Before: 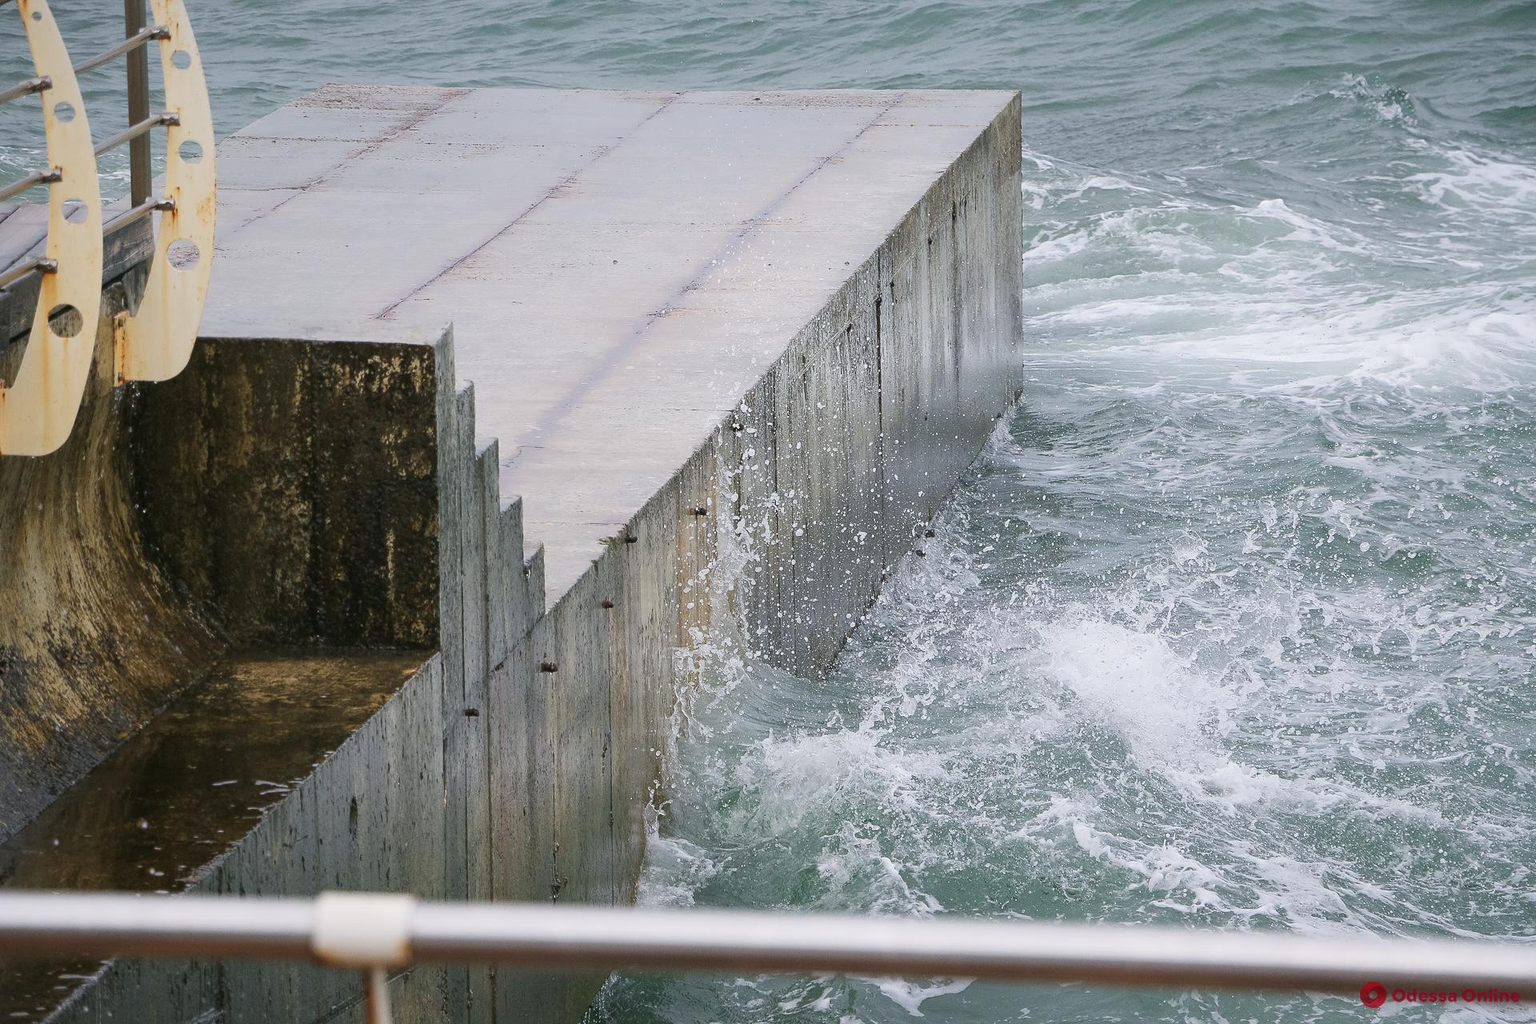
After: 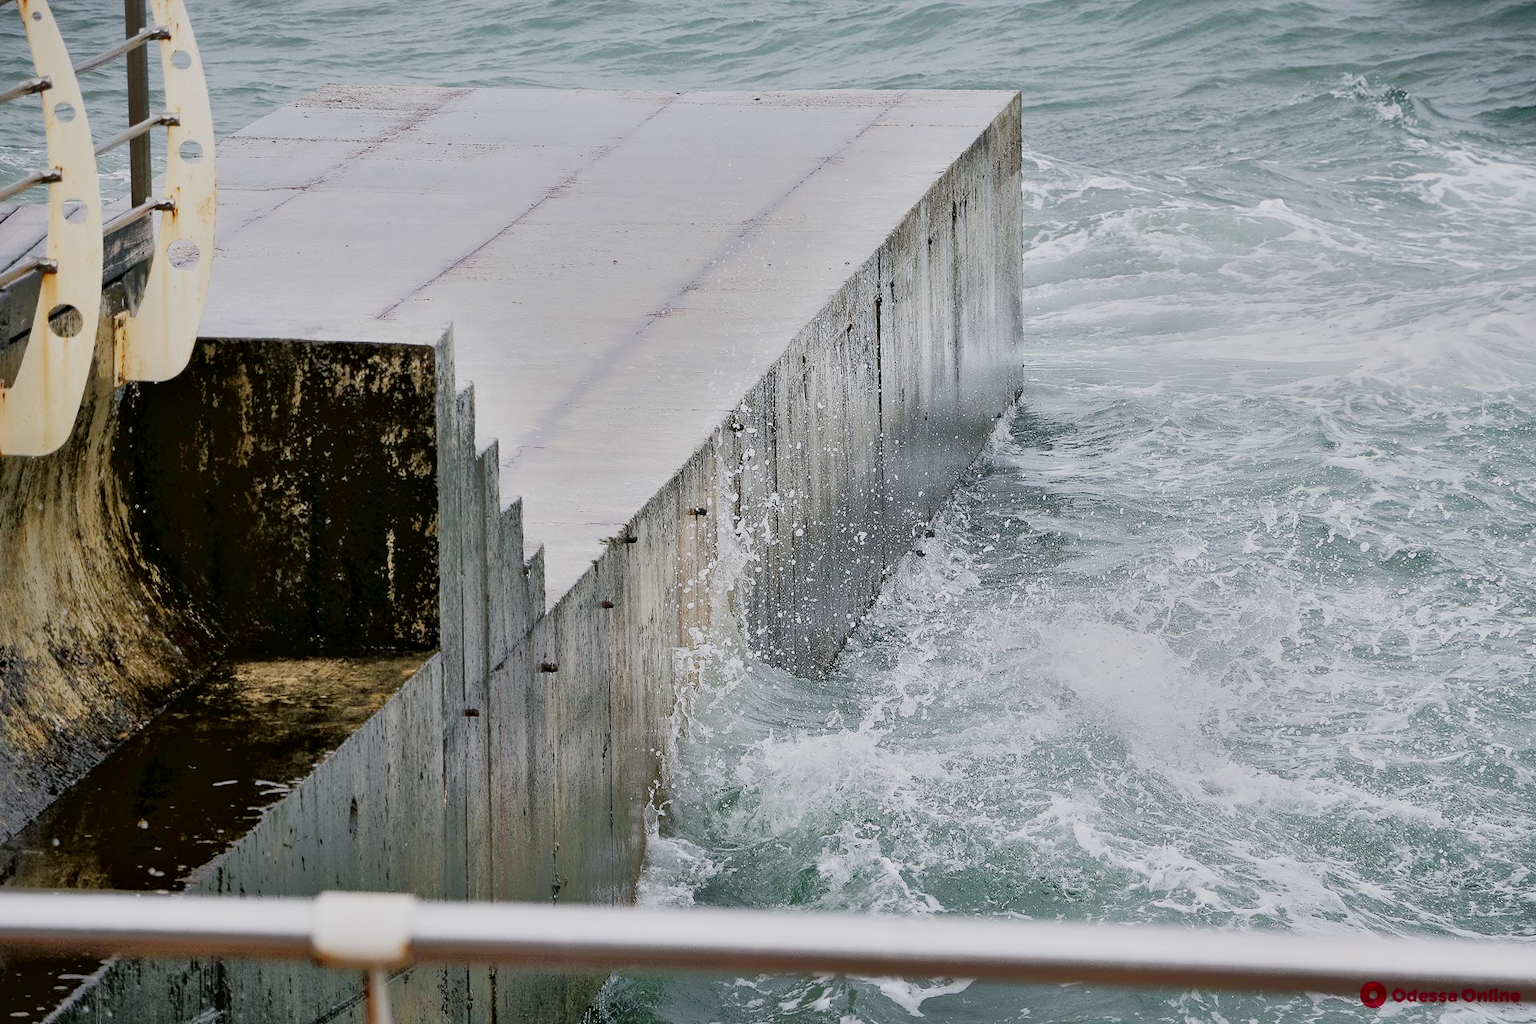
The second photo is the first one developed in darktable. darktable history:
tone curve: curves: ch0 [(0.021, 0) (0.104, 0.052) (0.496, 0.526) (0.737, 0.783) (1, 1)], color space Lab, independent channels, preserve colors none
local contrast: mode bilateral grid, contrast 10, coarseness 25, detail 115%, midtone range 0.2
filmic rgb: black relative exposure -7.65 EV, white relative exposure 4.56 EV, threshold 5.97 EV, hardness 3.61, preserve chrominance no, color science v5 (2021), enable highlight reconstruction true
tone equalizer: -7 EV -0.631 EV, -6 EV 0.972 EV, -5 EV -0.426 EV, -4 EV 0.399 EV, -3 EV 0.421 EV, -2 EV 0.169 EV, -1 EV -0.168 EV, +0 EV -0.401 EV
